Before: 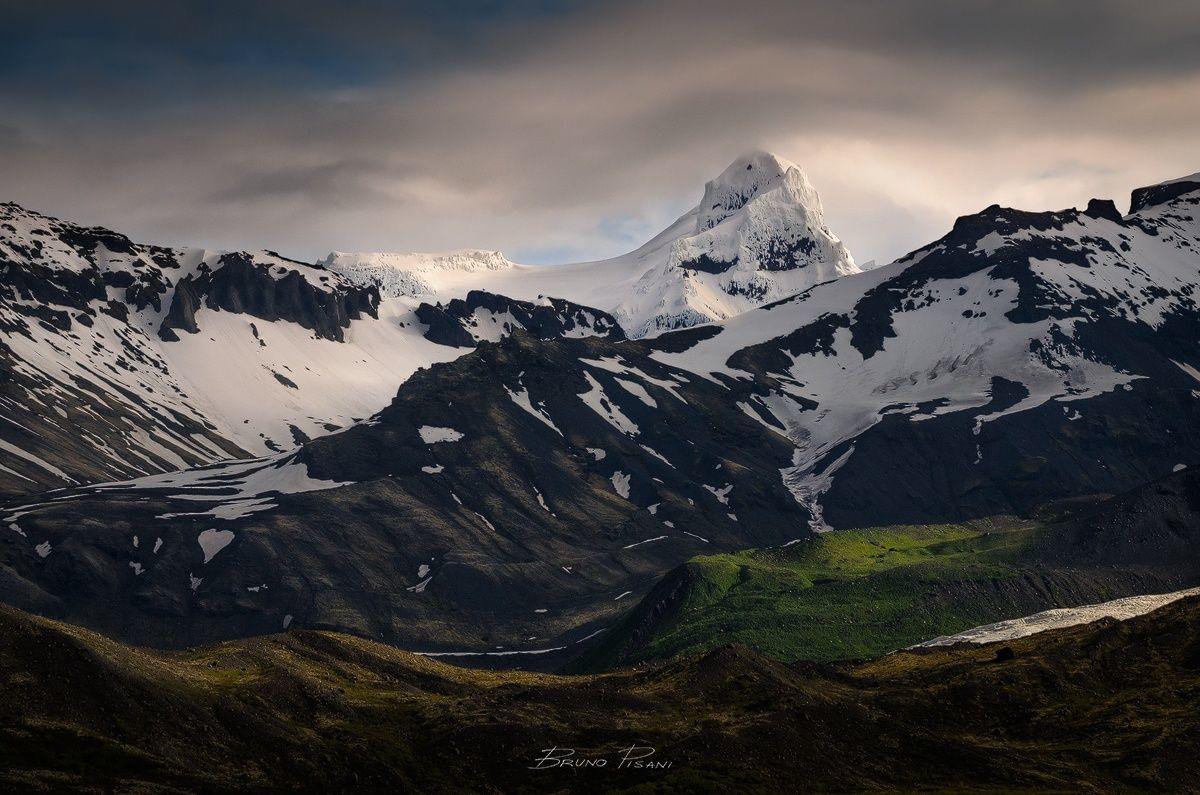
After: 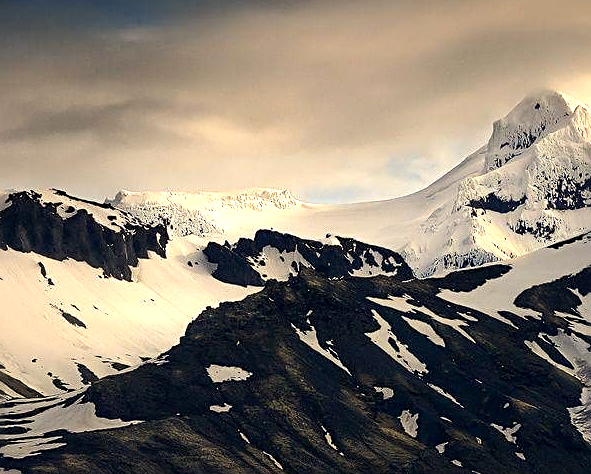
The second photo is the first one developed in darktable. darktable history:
color correction: highlights a* 1.28, highlights b* 17.64
crop: left 17.731%, top 7.712%, right 32.965%, bottom 32.618%
sharpen: on, module defaults
tone equalizer: -8 EV -0.429 EV, -7 EV -0.427 EV, -6 EV -0.317 EV, -5 EV -0.22 EV, -3 EV 0.252 EV, -2 EV 0.319 EV, -1 EV 0.383 EV, +0 EV 0.402 EV, edges refinement/feathering 500, mask exposure compensation -1.57 EV, preserve details no
exposure: black level correction 0.004, exposure 0.409 EV, compensate highlight preservation false
